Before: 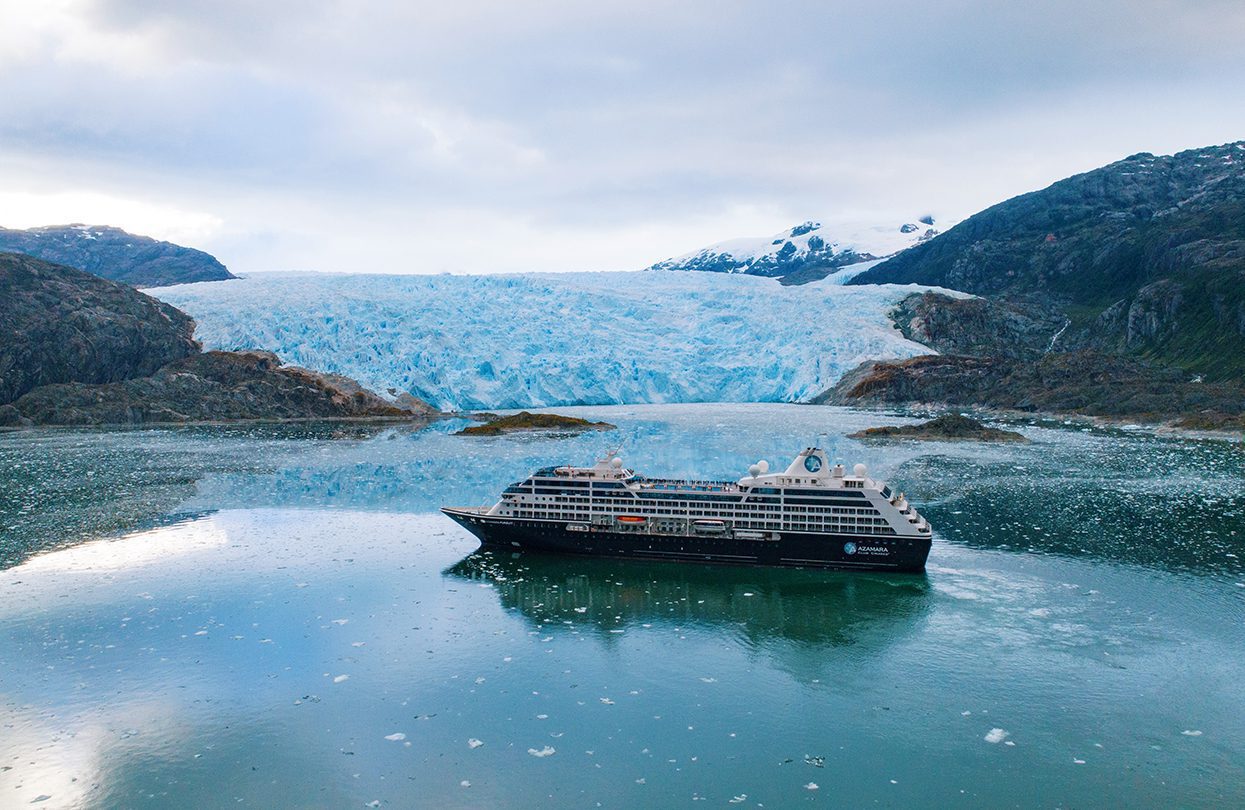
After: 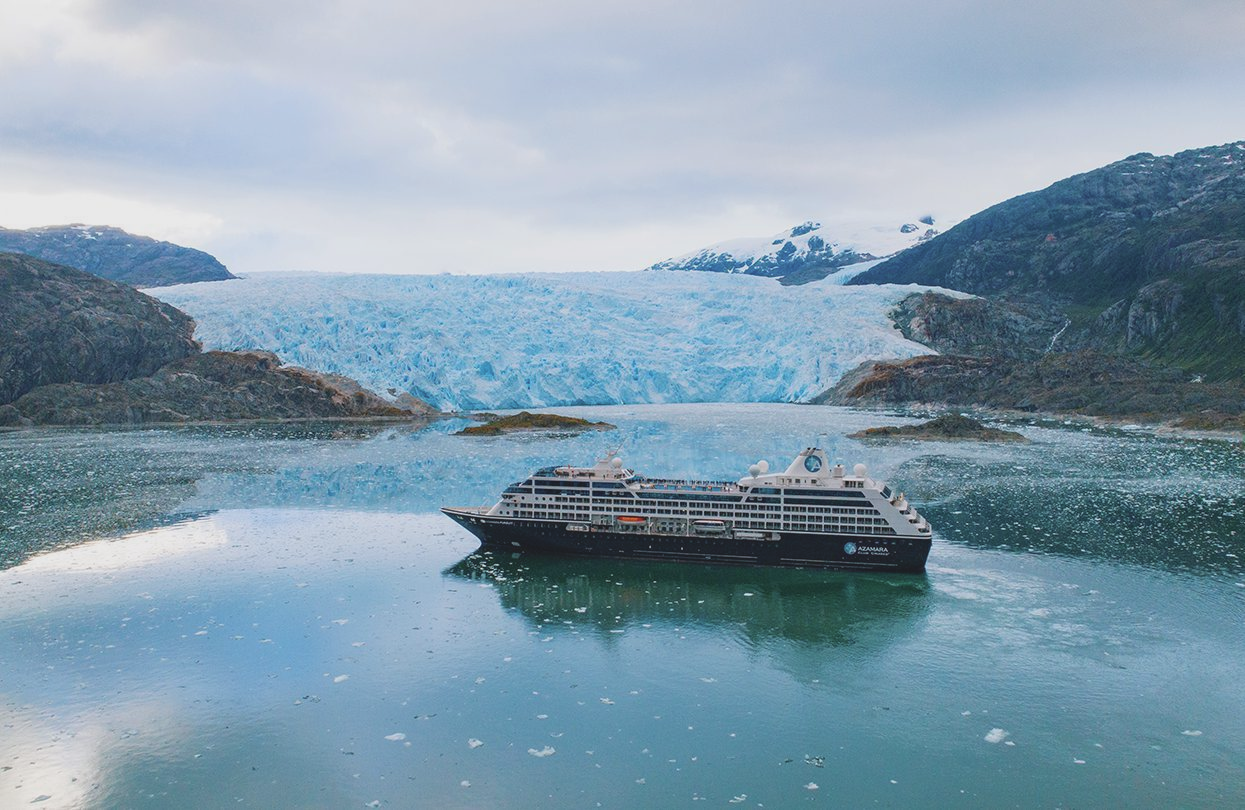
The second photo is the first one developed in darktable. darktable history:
contrast brightness saturation: contrast -0.167, brightness 0.041, saturation -0.139
